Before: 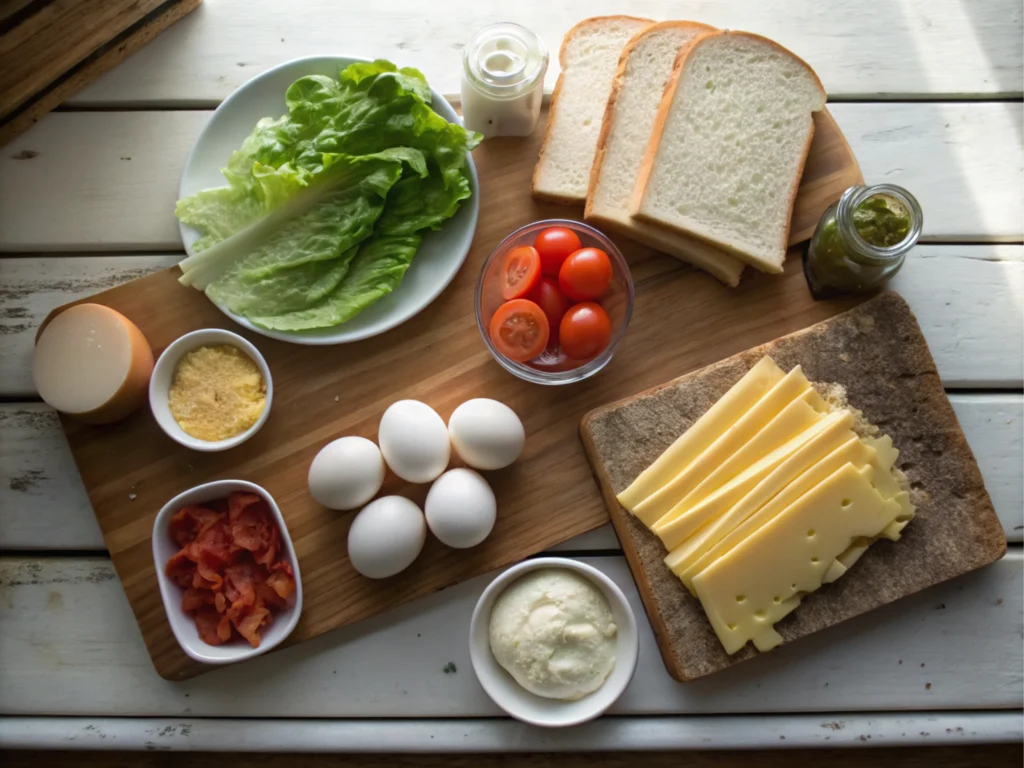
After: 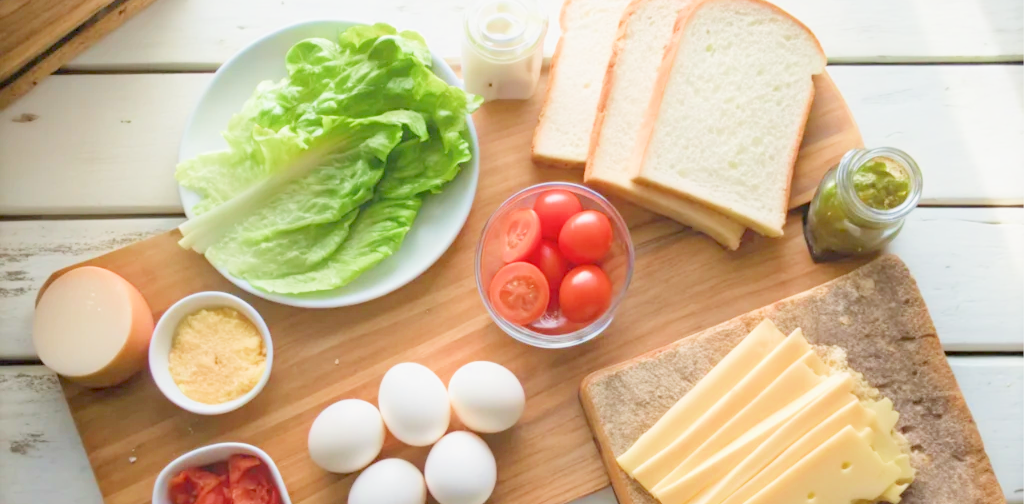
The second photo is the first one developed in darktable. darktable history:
crop and rotate: top 4.848%, bottom 29.503%
filmic rgb: middle gray luminance 2.5%, black relative exposure -10 EV, white relative exposure 7 EV, threshold 6 EV, dynamic range scaling 10%, target black luminance 0%, hardness 3.19, latitude 44.39%, contrast 0.682, highlights saturation mix 5%, shadows ↔ highlights balance 13.63%, add noise in highlights 0, color science v3 (2019), use custom middle-gray values true, iterations of high-quality reconstruction 0, contrast in highlights soft, enable highlight reconstruction true
